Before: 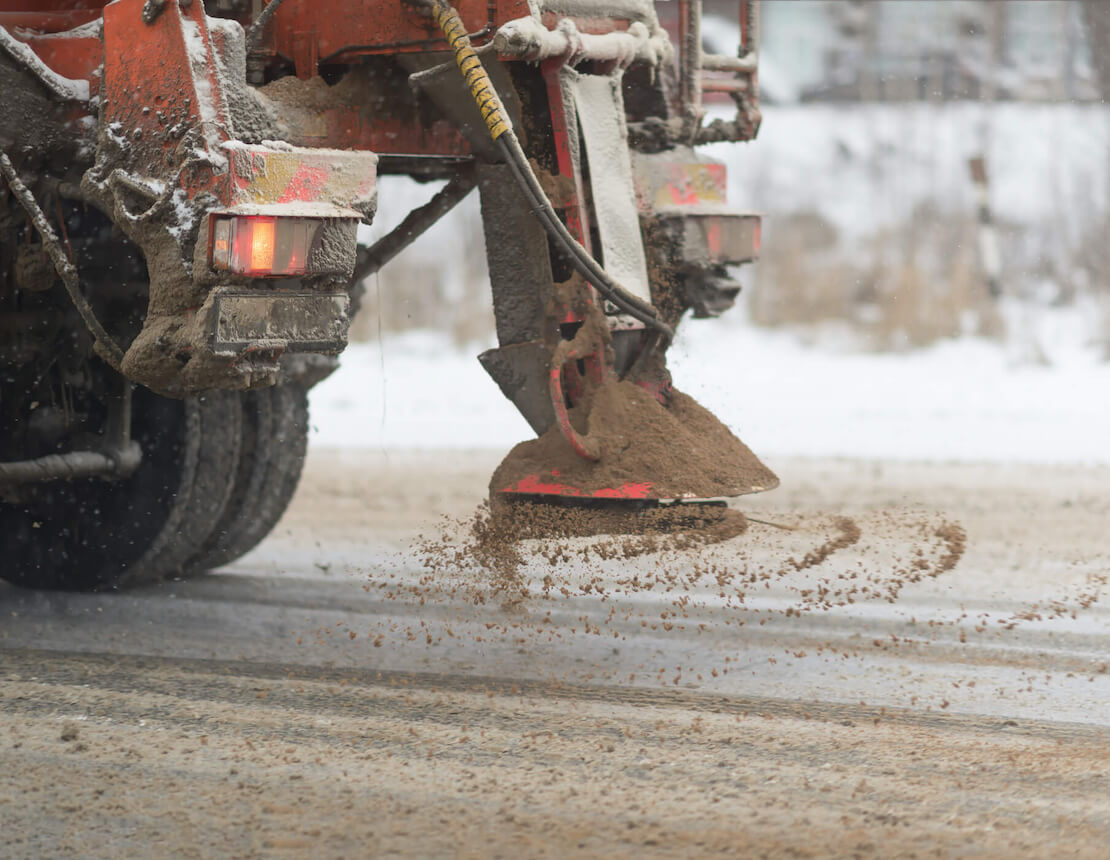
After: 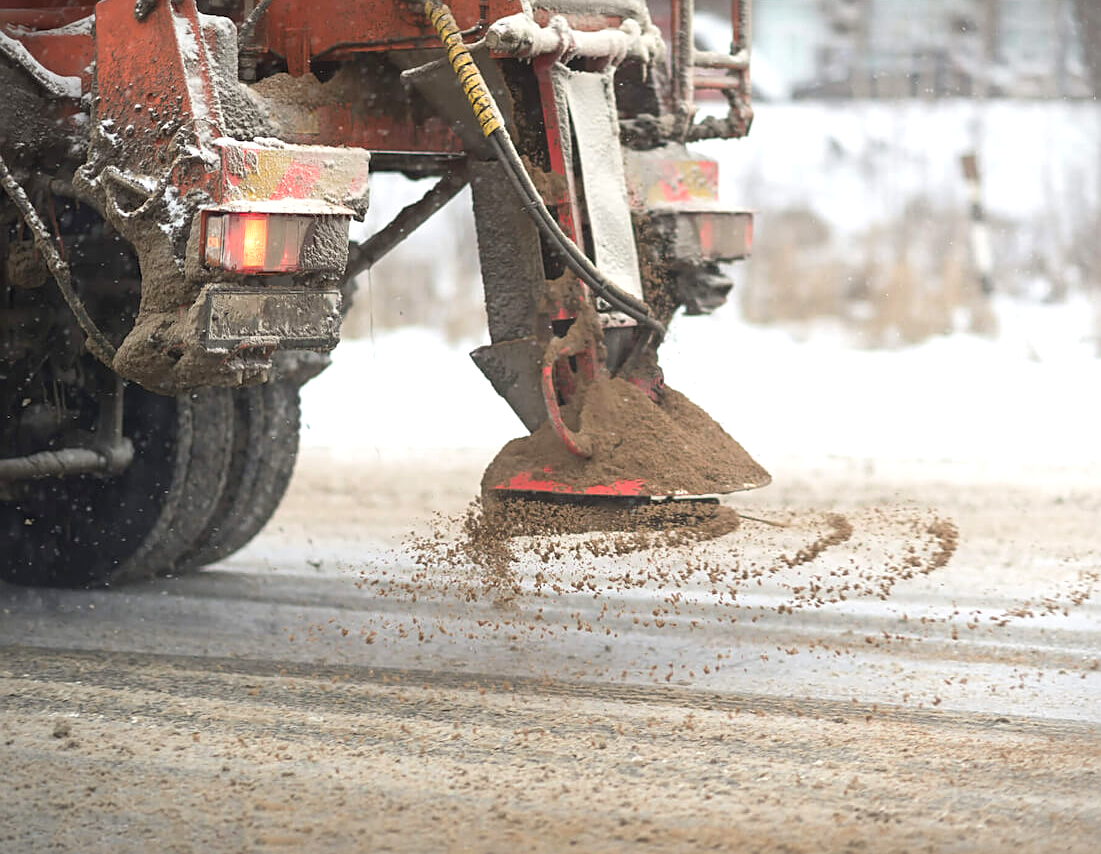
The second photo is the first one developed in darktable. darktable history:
exposure: black level correction 0.001, exposure 0.499 EV, compensate highlight preservation false
crop and rotate: left 0.771%, top 0.385%, bottom 0.297%
sharpen: on, module defaults
vignetting: fall-off start 99.52%, fall-off radius 65.38%, brightness -0.397, saturation -0.303, automatic ratio true
